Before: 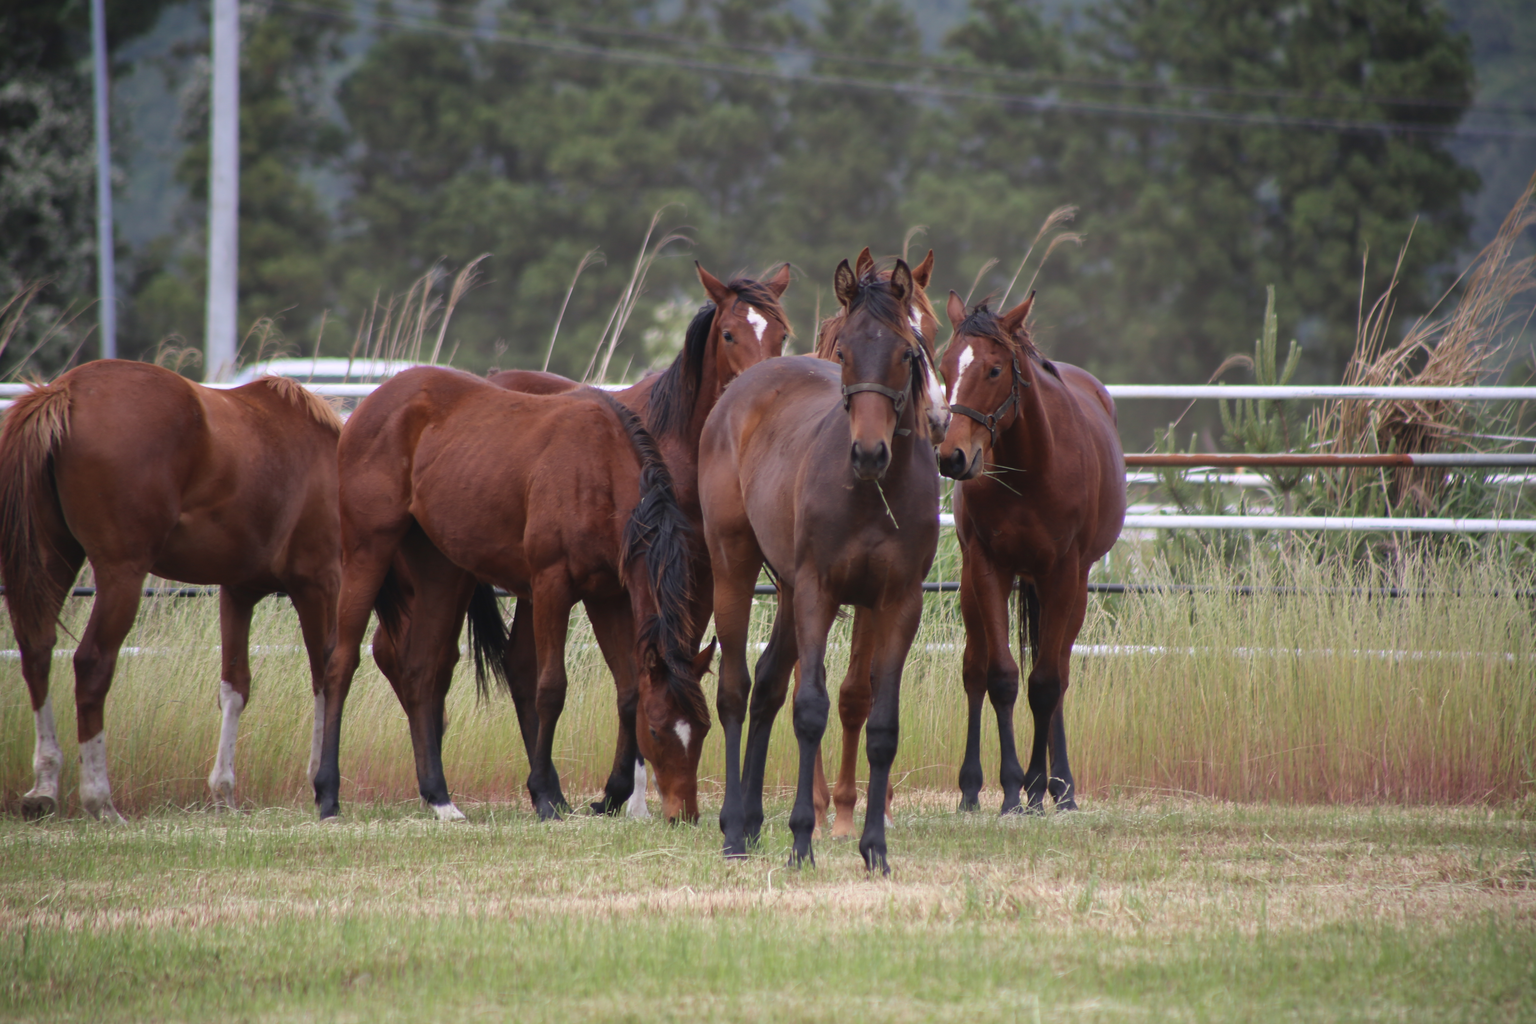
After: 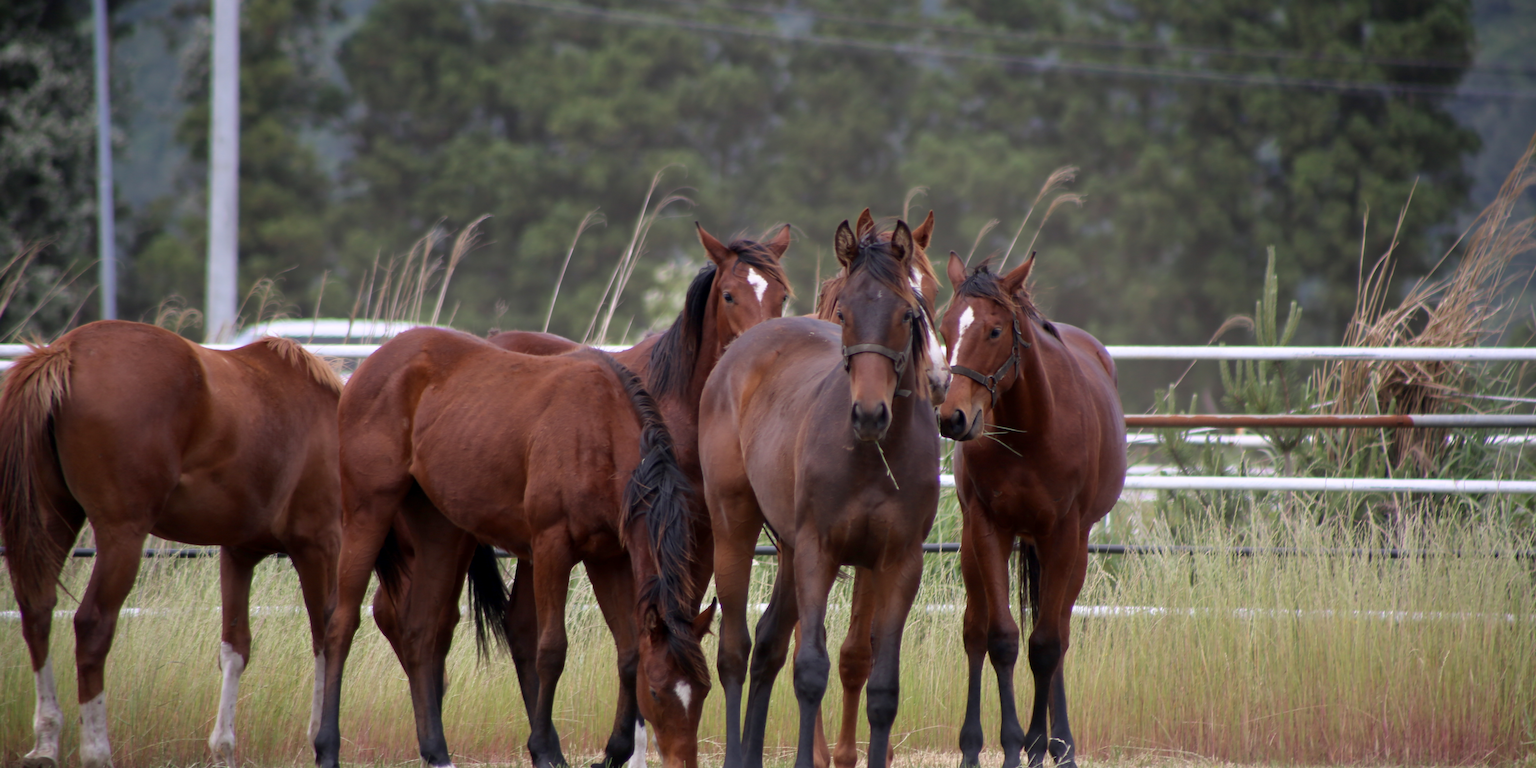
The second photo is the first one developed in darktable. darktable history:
exposure: black level correction 0.007, compensate highlight preservation false
crop: top 3.857%, bottom 21.132%
shadows and highlights: shadows 0, highlights 40
